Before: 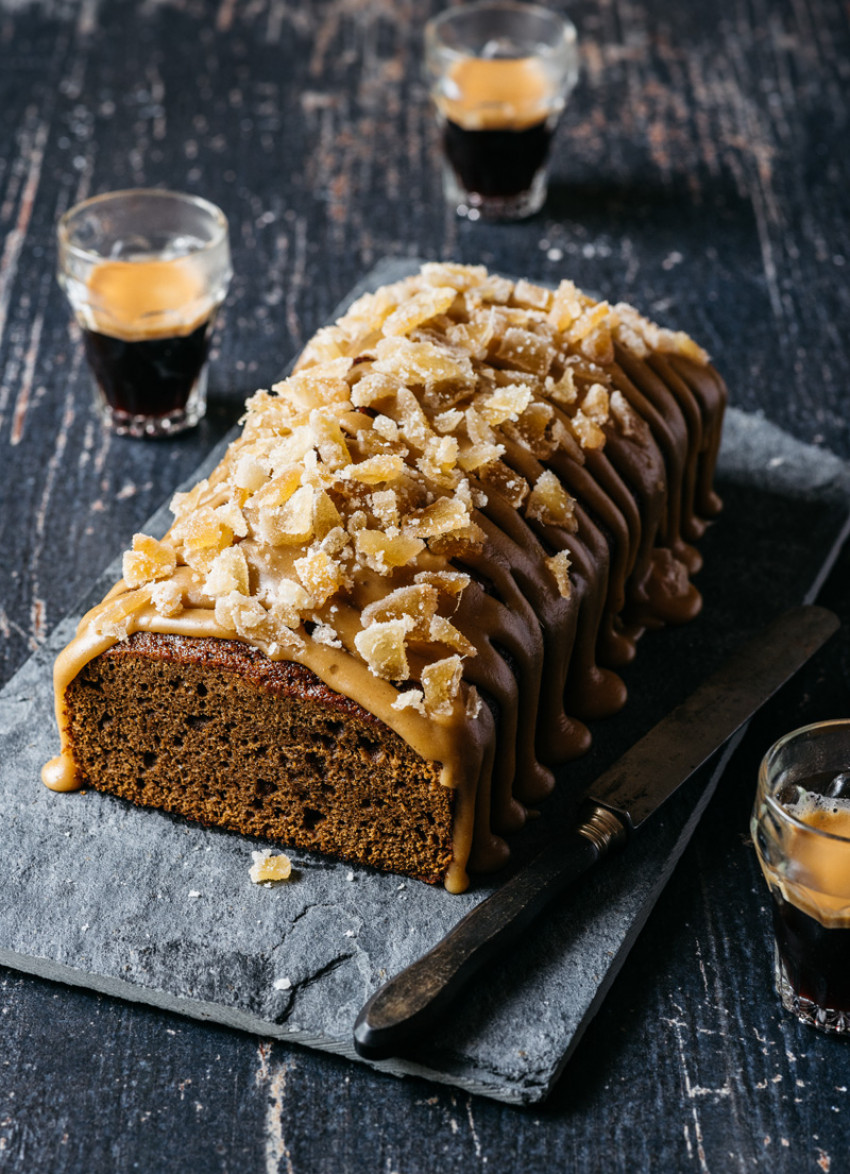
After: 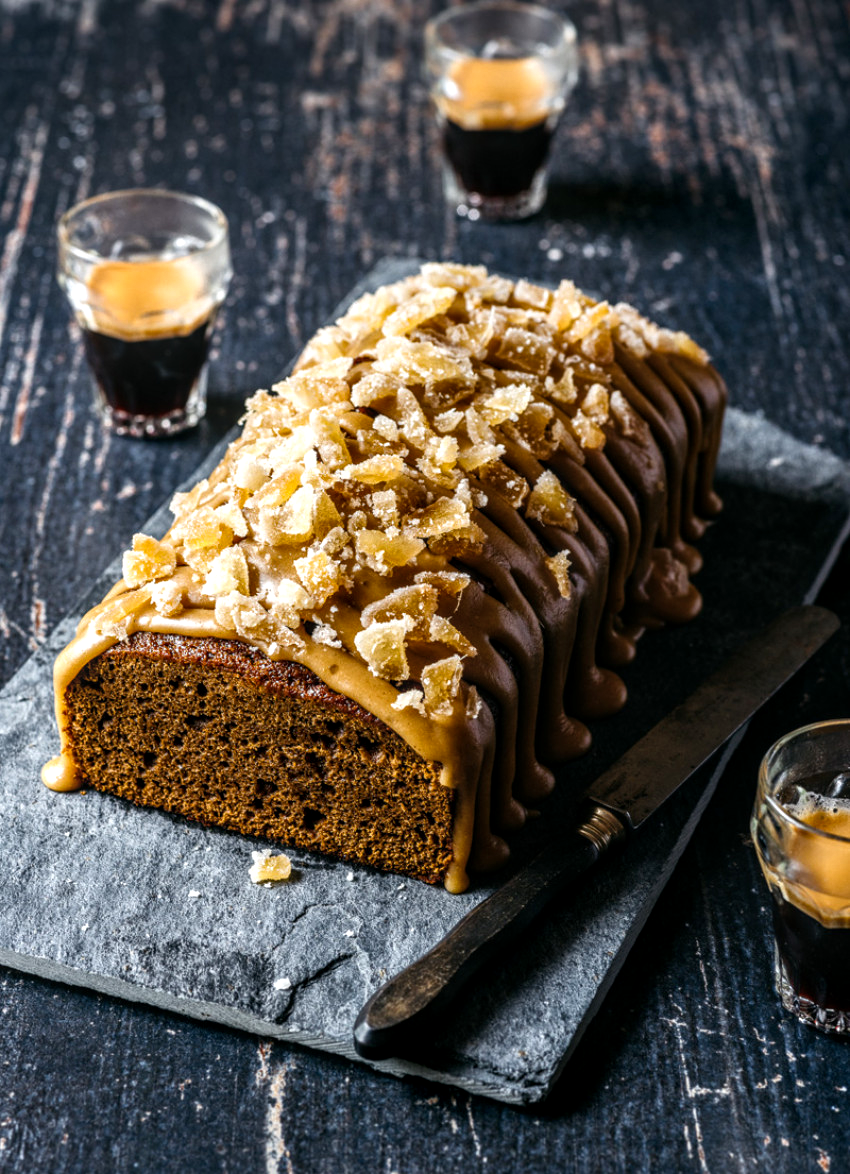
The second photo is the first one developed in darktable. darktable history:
local contrast: highlights 53%, shadows 52%, detail 130%, midtone range 0.447
color balance rgb: linear chroma grading › shadows 31.356%, linear chroma grading › global chroma -1.346%, linear chroma grading › mid-tones 3.835%, perceptual saturation grading › global saturation -0.943%, perceptual brilliance grading › highlights 10.762%, perceptual brilliance grading › shadows -10.501%, global vibrance 9.885%
